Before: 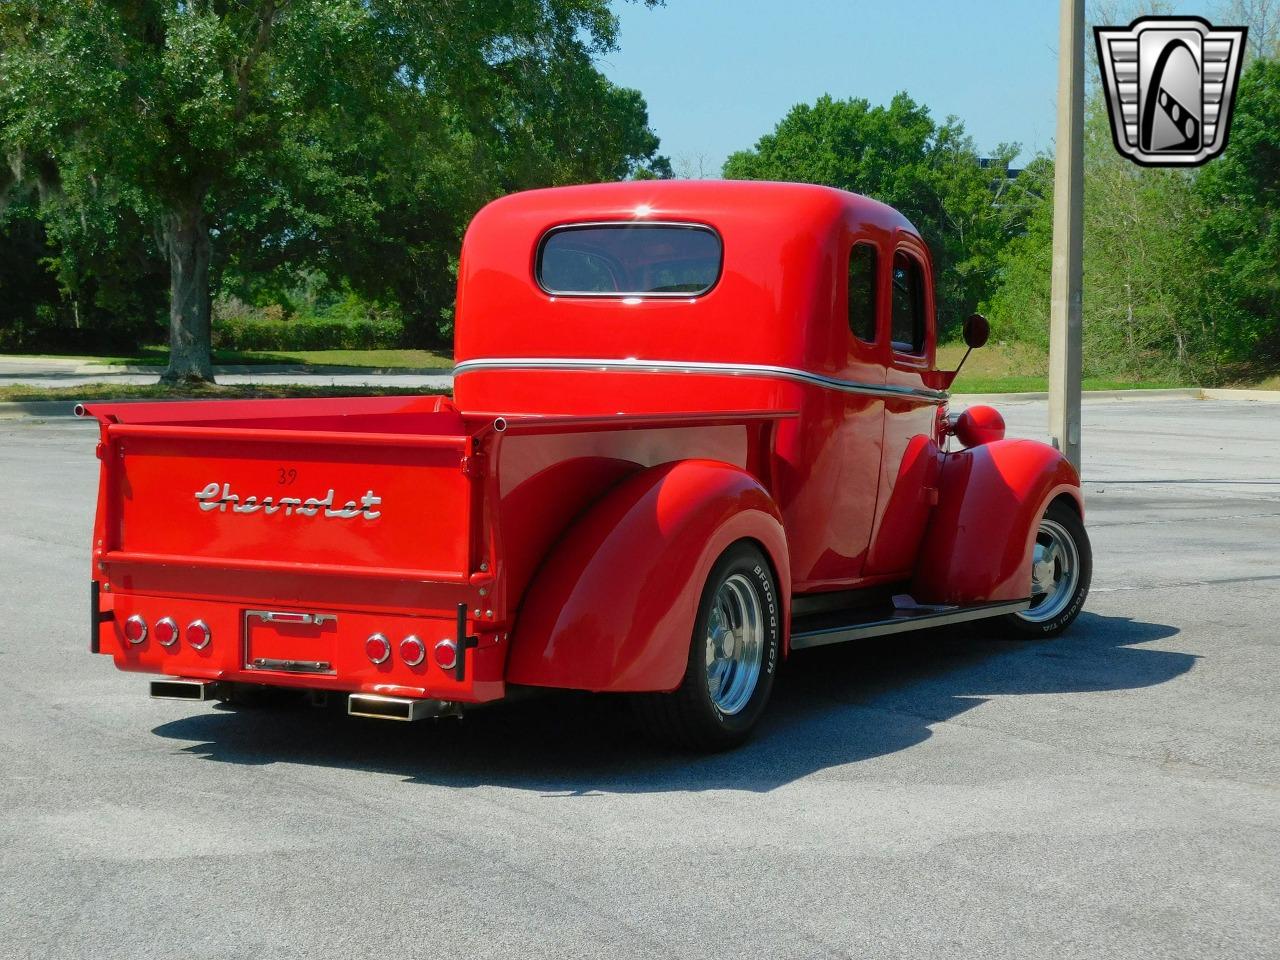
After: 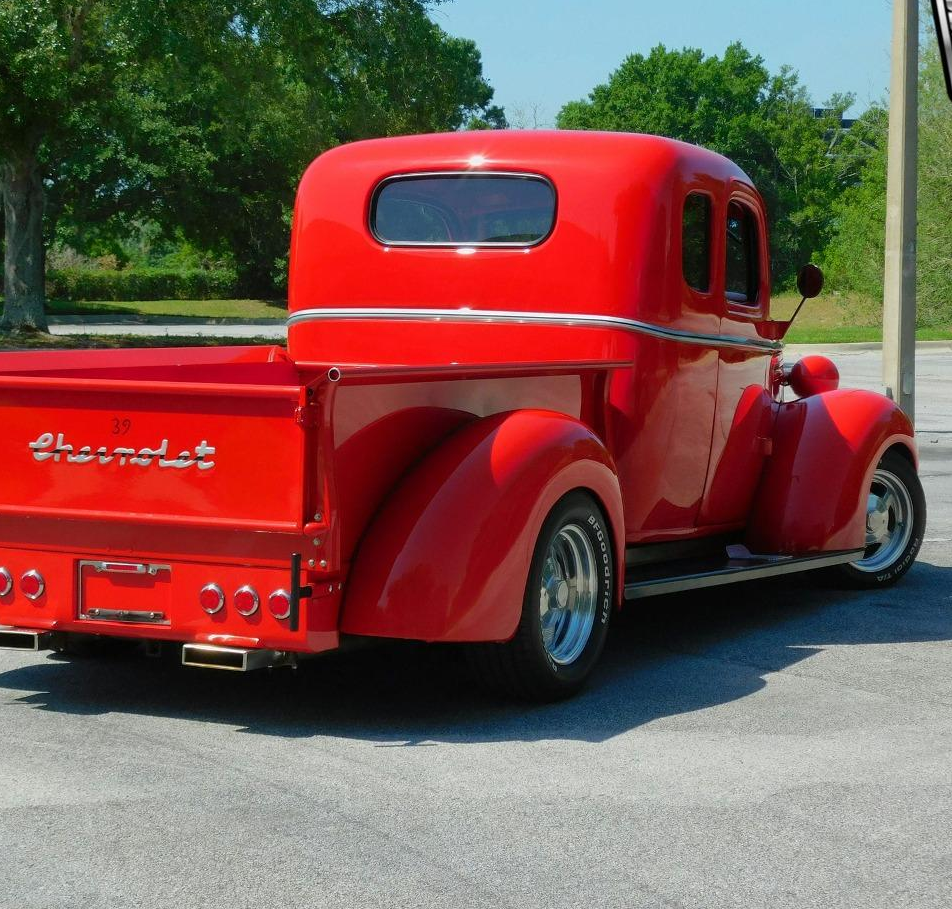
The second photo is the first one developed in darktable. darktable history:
crop and rotate: left 13.002%, top 5.277%, right 12.594%
